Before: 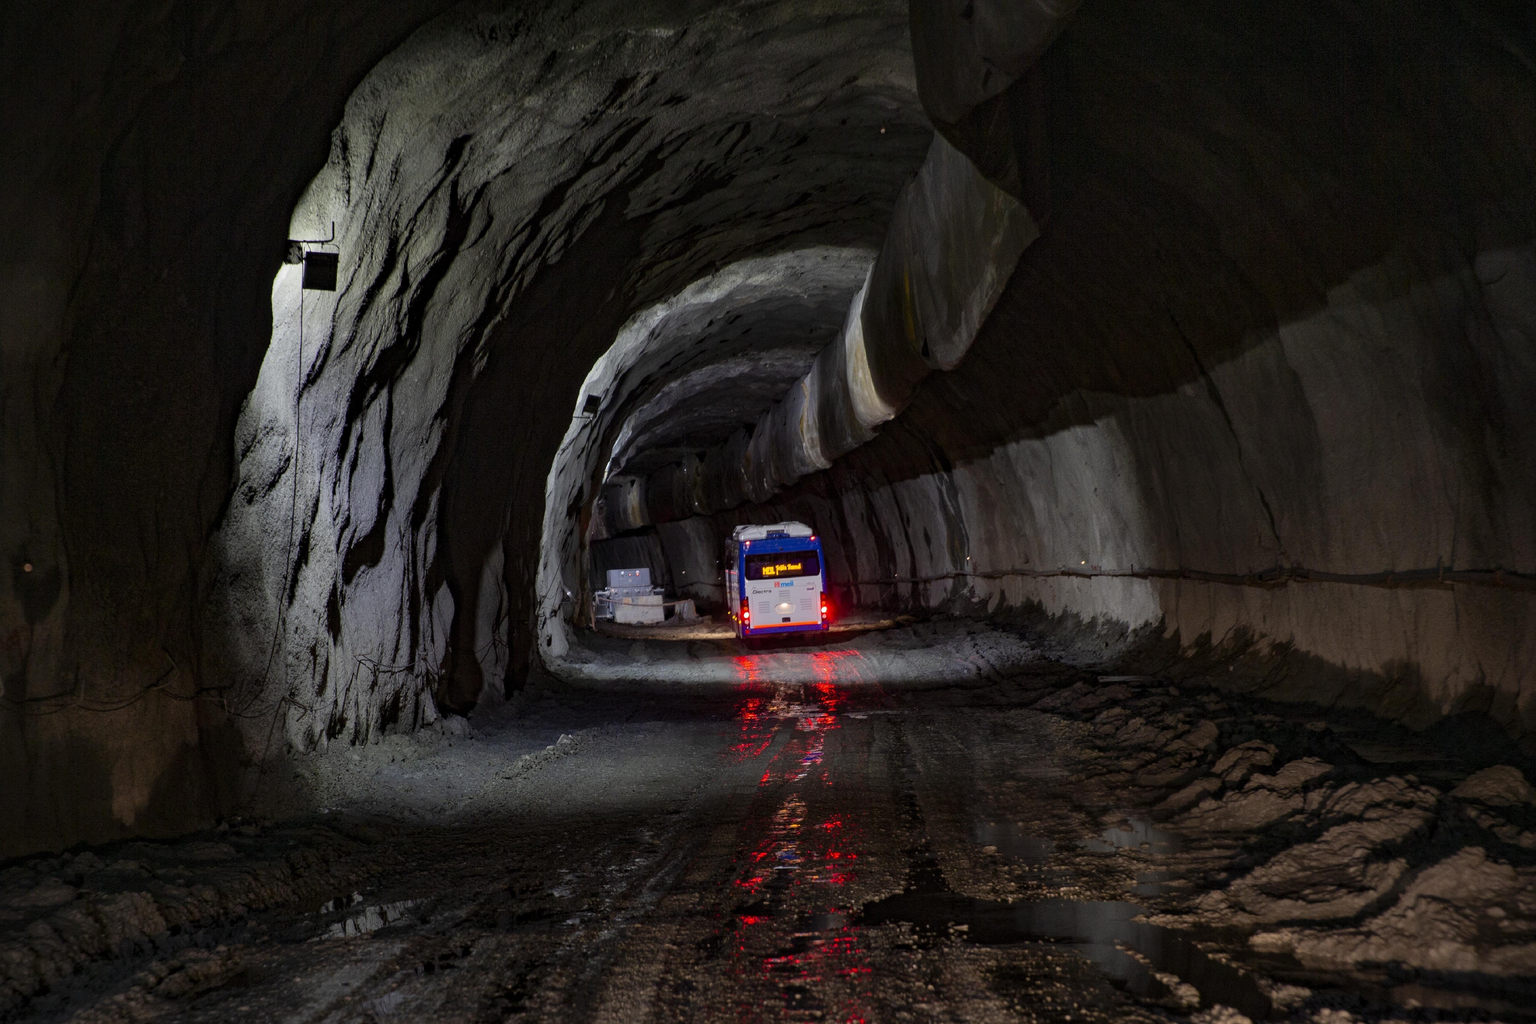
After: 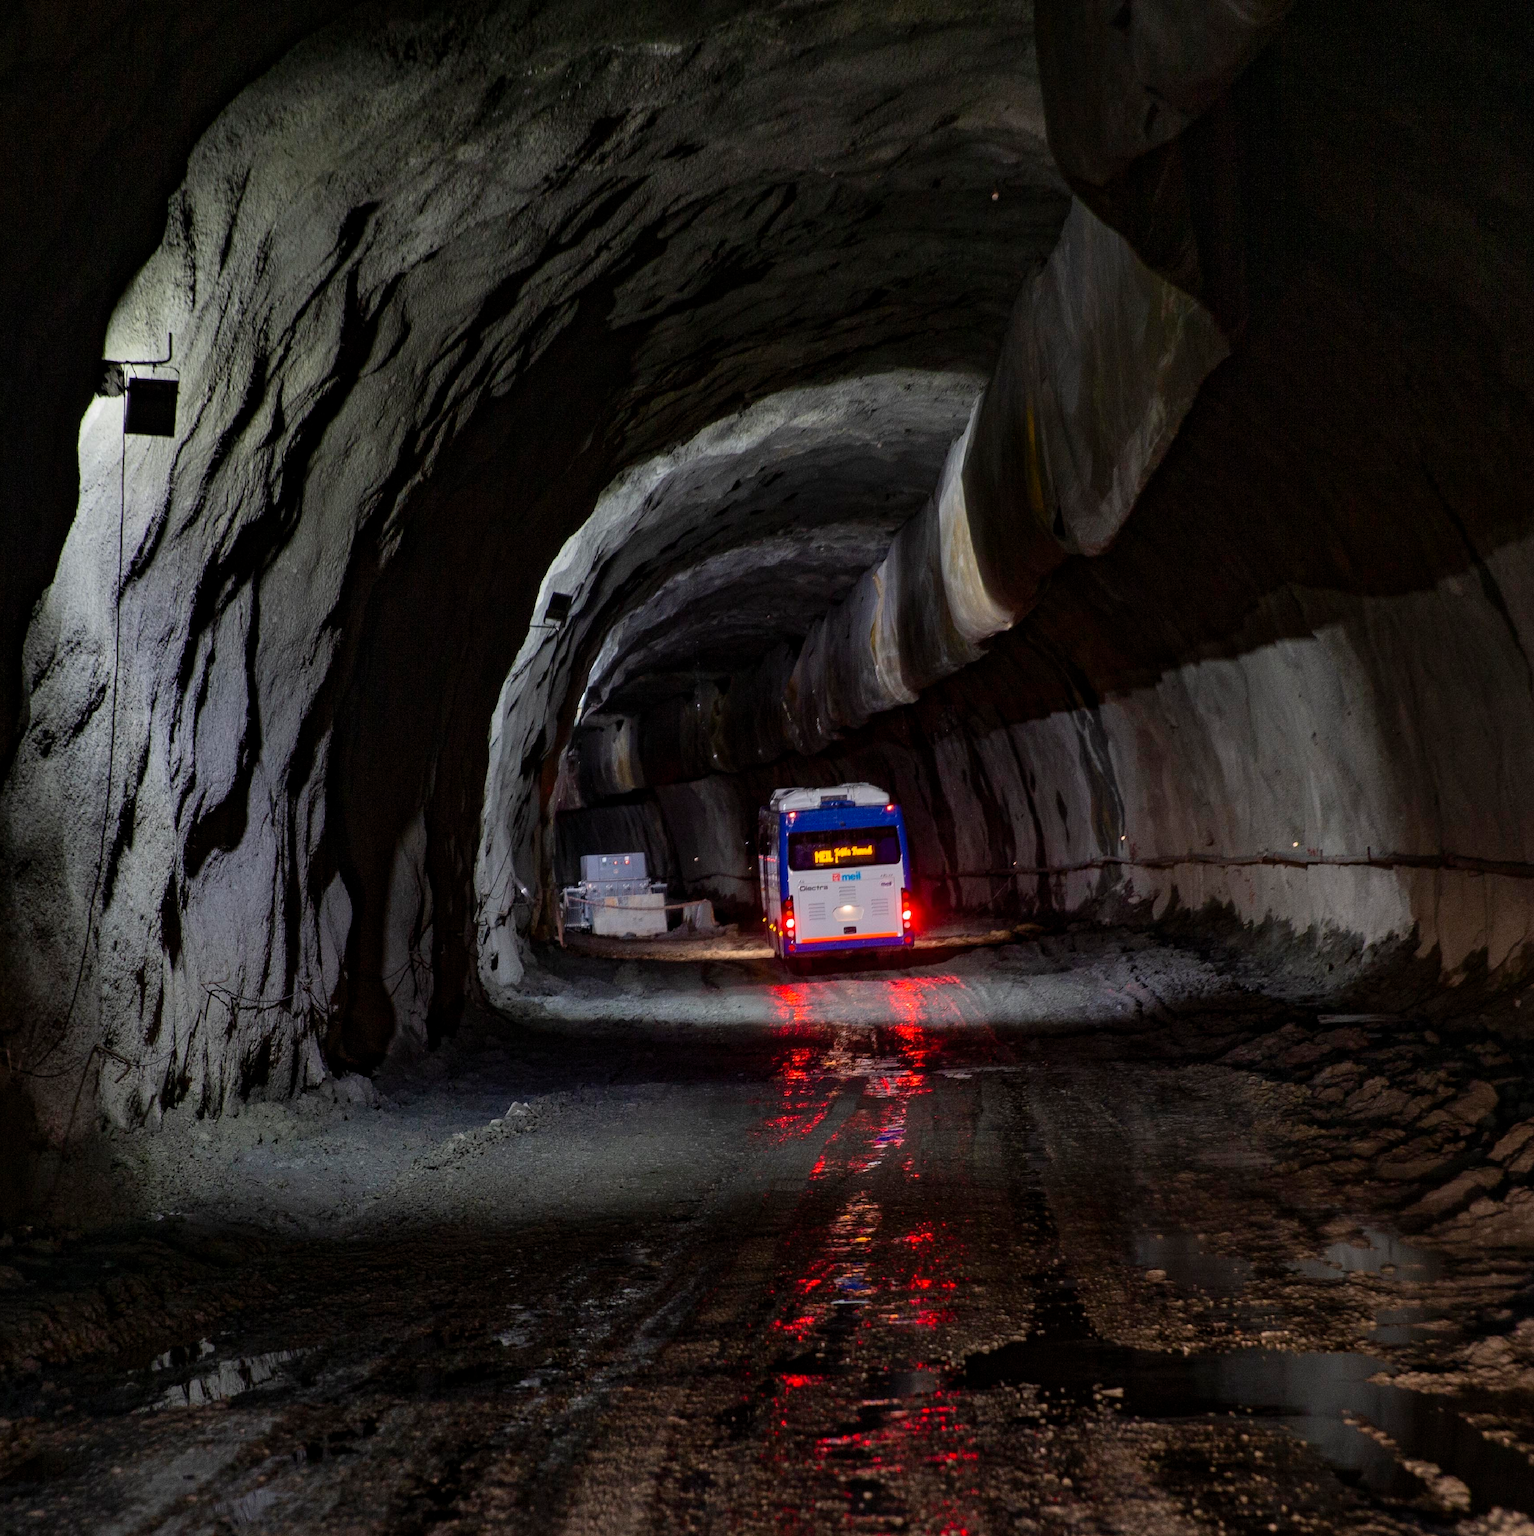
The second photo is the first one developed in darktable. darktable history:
crop and rotate: left 14.331%, right 19.094%
